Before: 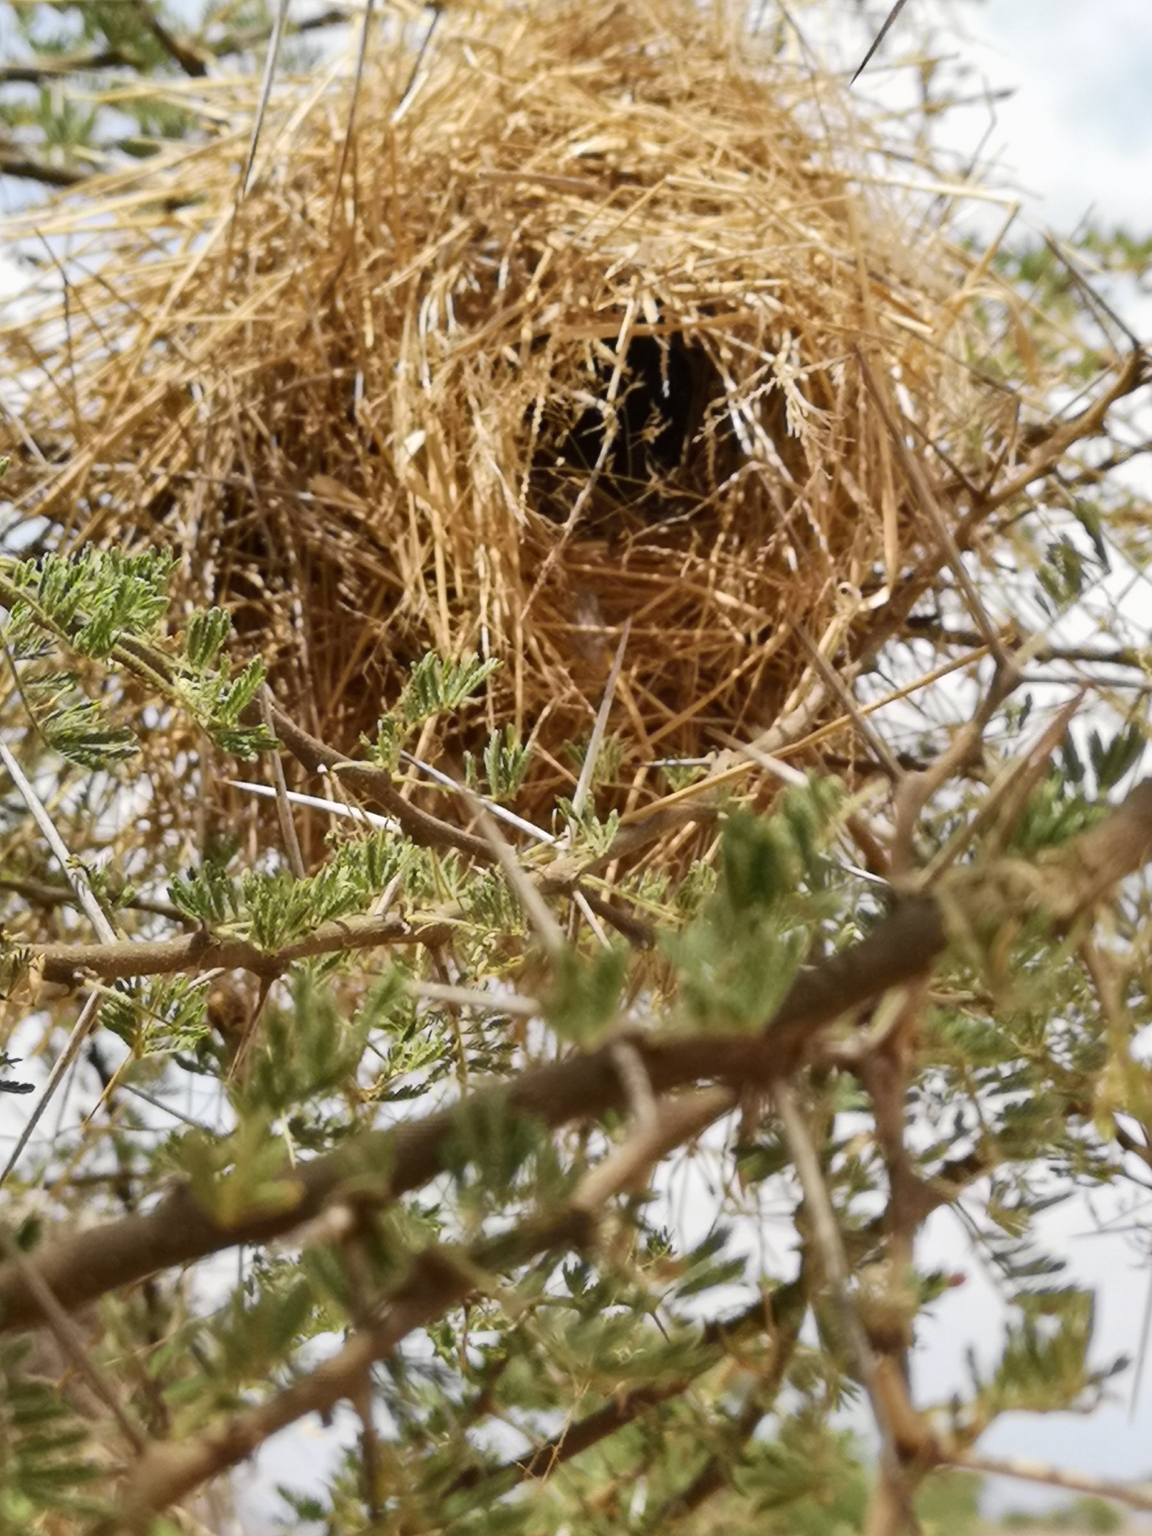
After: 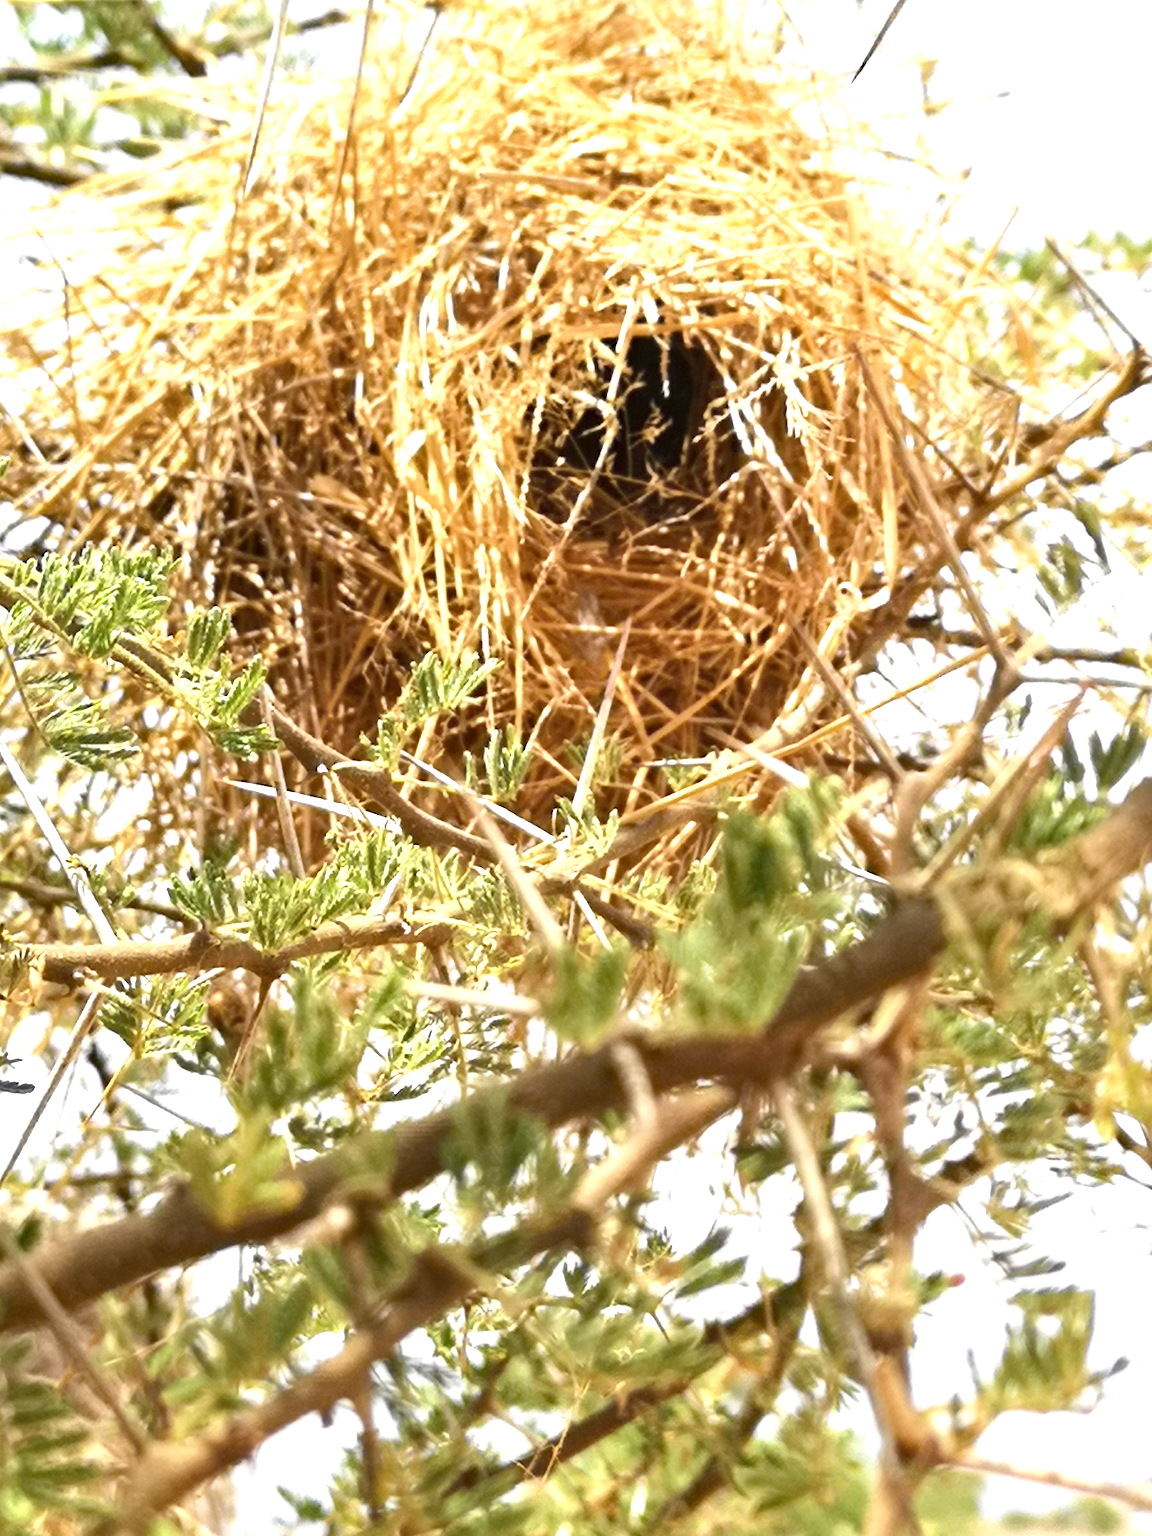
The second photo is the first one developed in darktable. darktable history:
exposure: exposure 1.258 EV, compensate highlight preservation false
haze removal: compatibility mode true, adaptive false
color balance rgb: perceptual saturation grading › global saturation 0.76%
